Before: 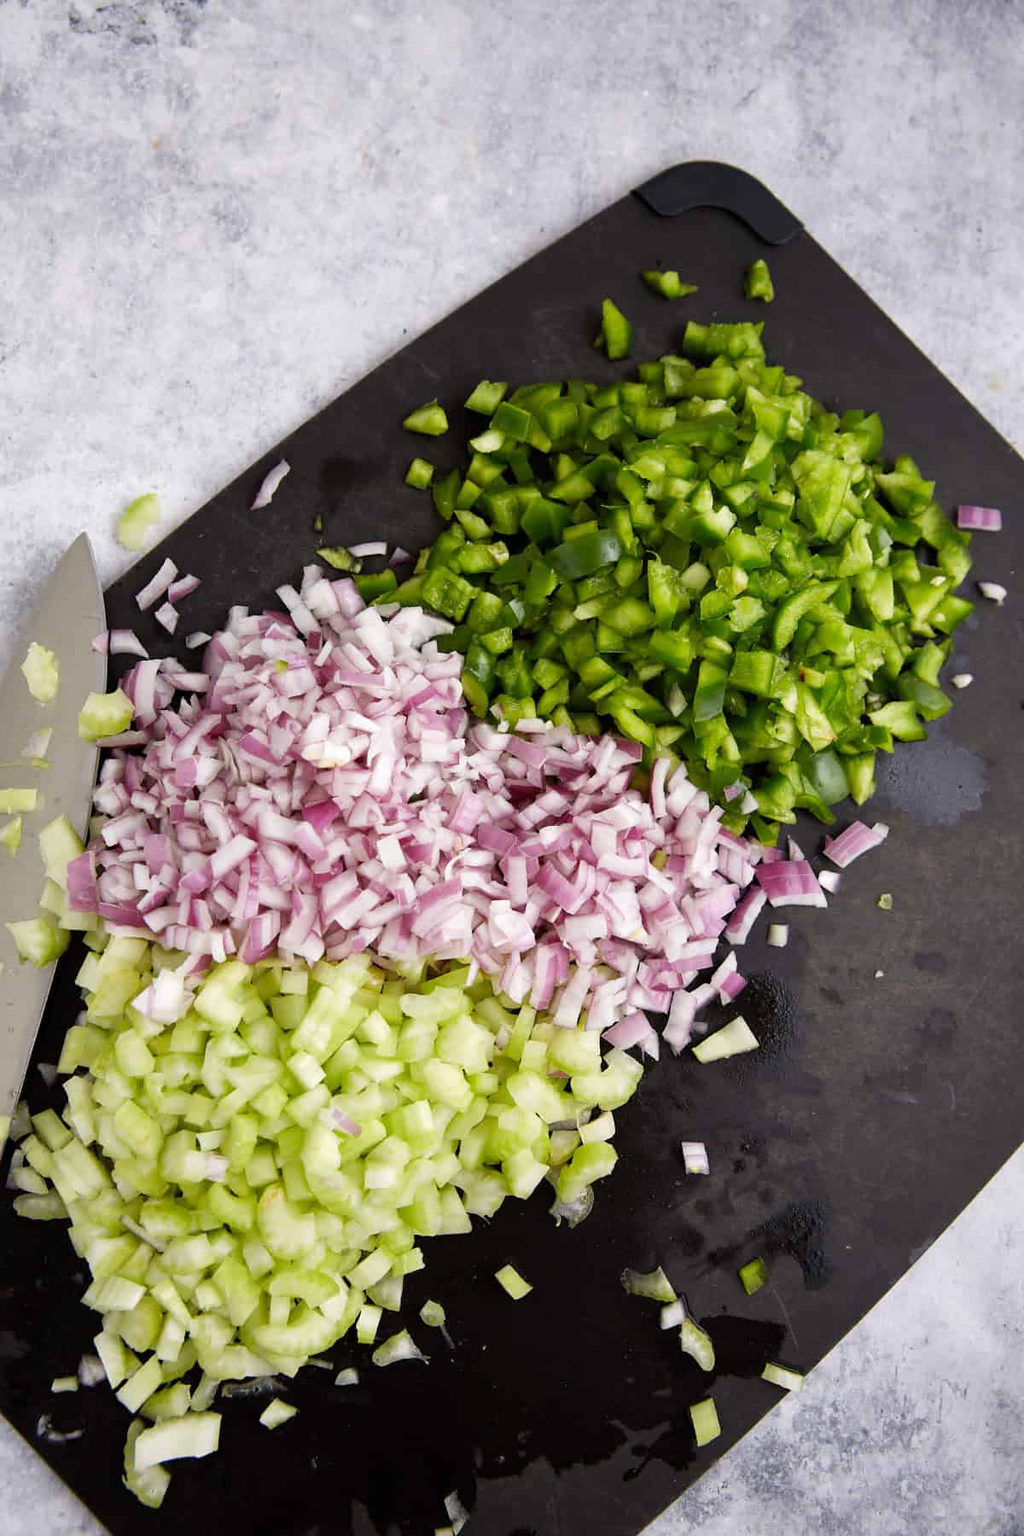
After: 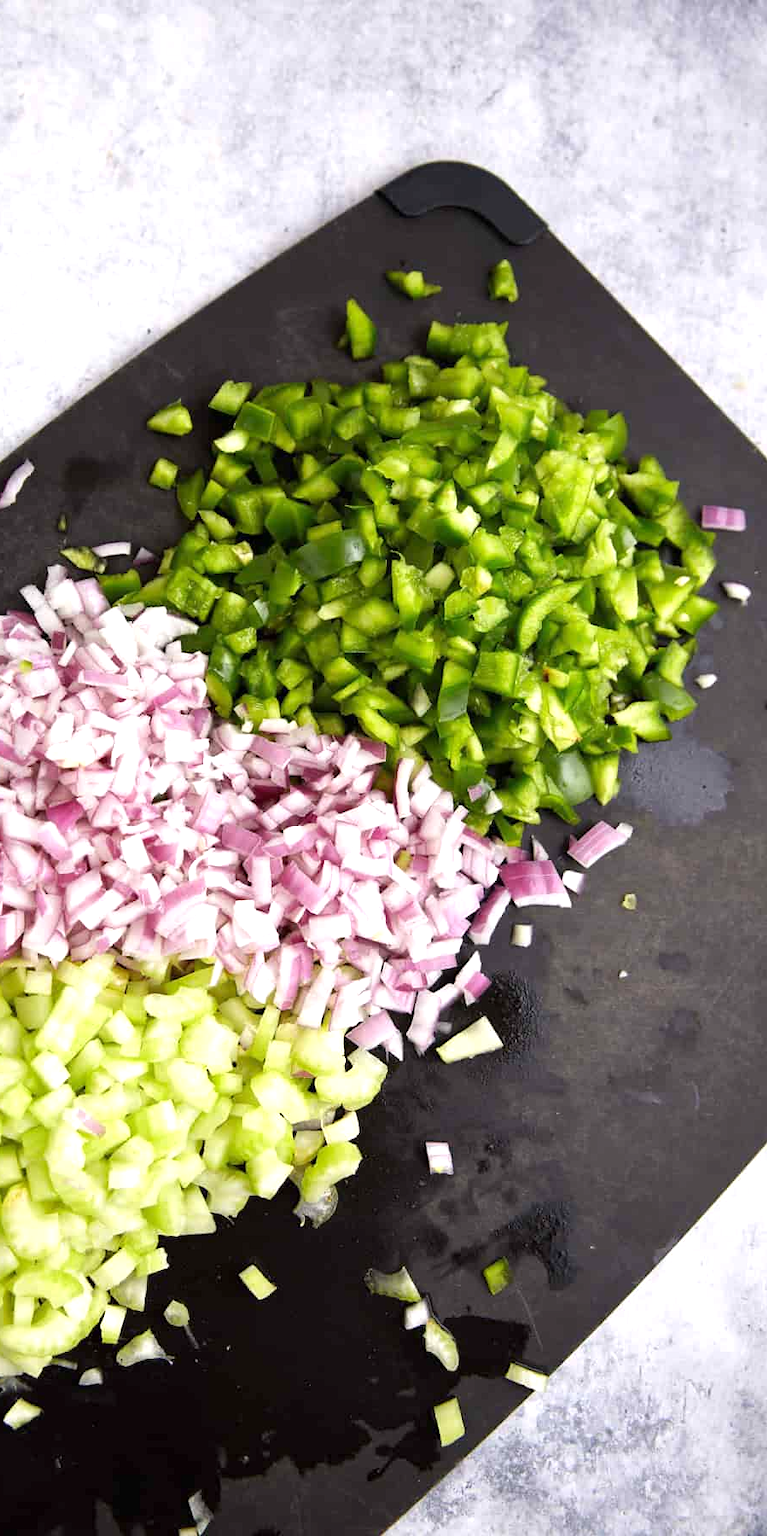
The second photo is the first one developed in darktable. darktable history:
crop and rotate: left 25.058%
exposure: exposure 0.604 EV, compensate highlight preservation false
